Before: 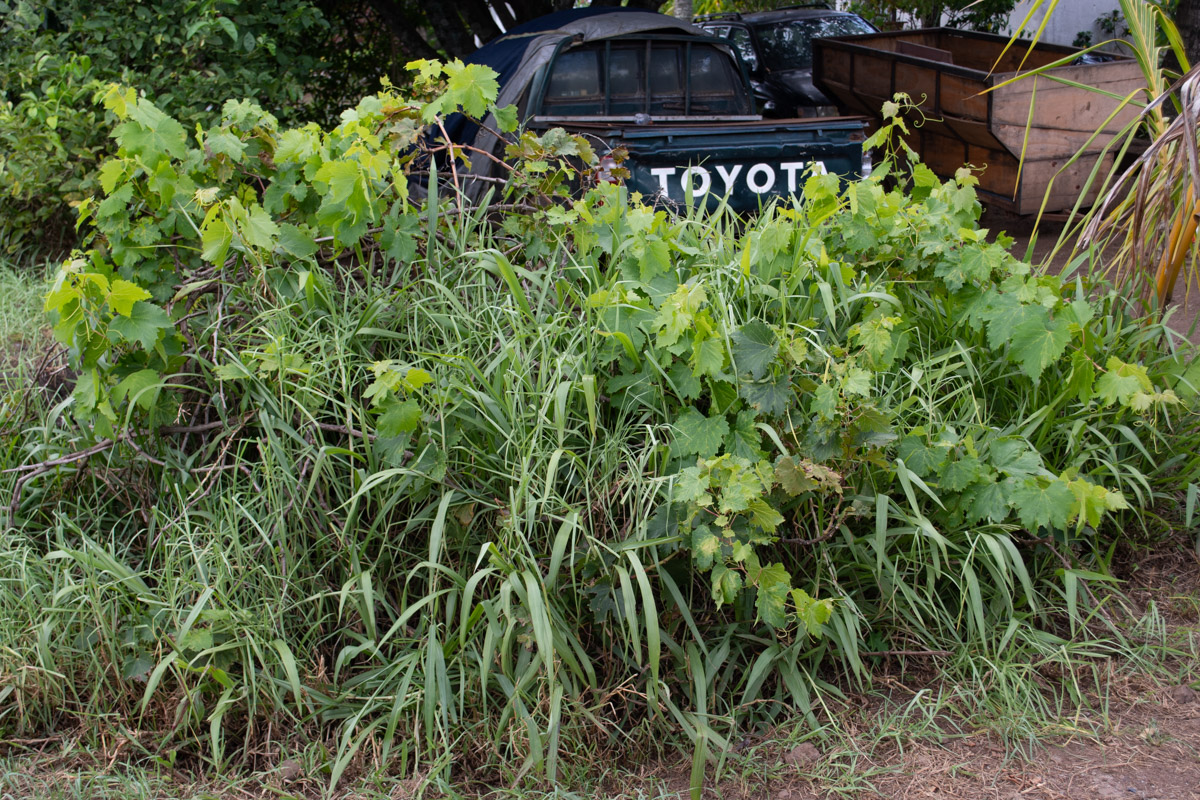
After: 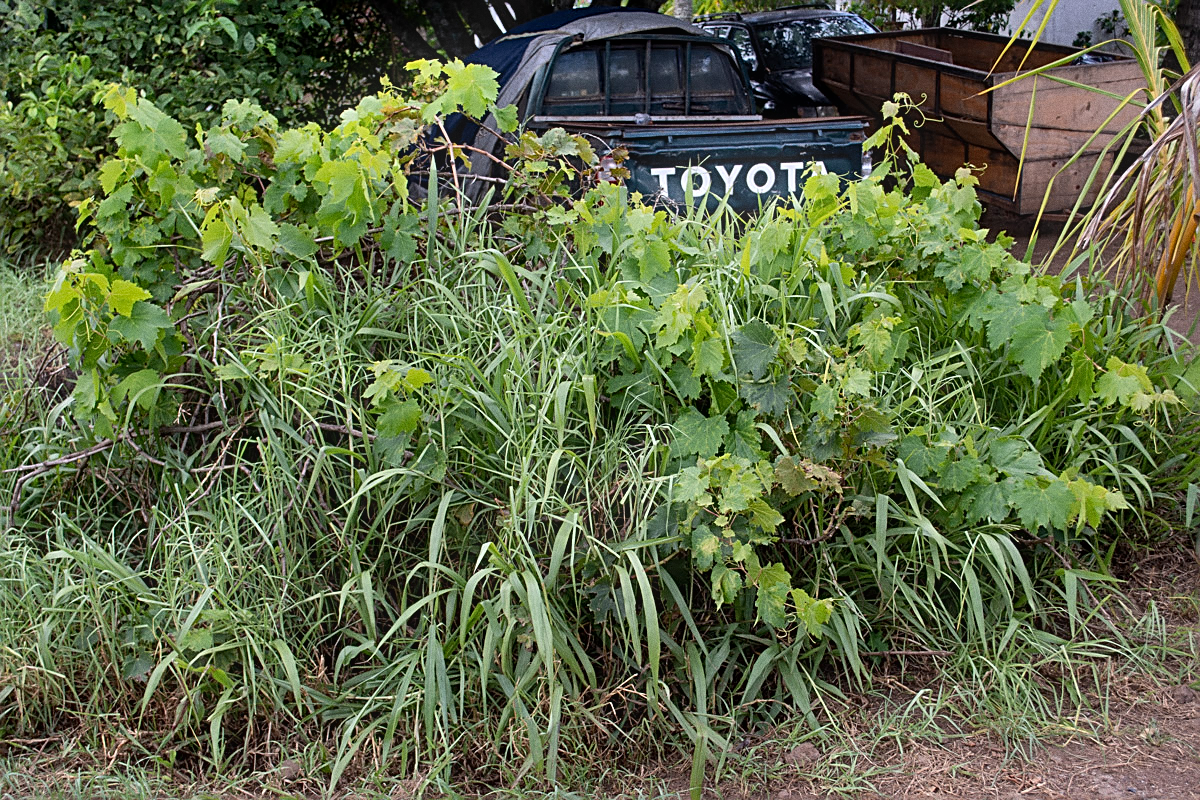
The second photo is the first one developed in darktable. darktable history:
bloom: size 5%, threshold 95%, strength 15%
exposure: black level correction 0.001, compensate highlight preservation false
sharpen: amount 0.75
grain: coarseness 0.47 ISO
shadows and highlights: low approximation 0.01, soften with gaussian
